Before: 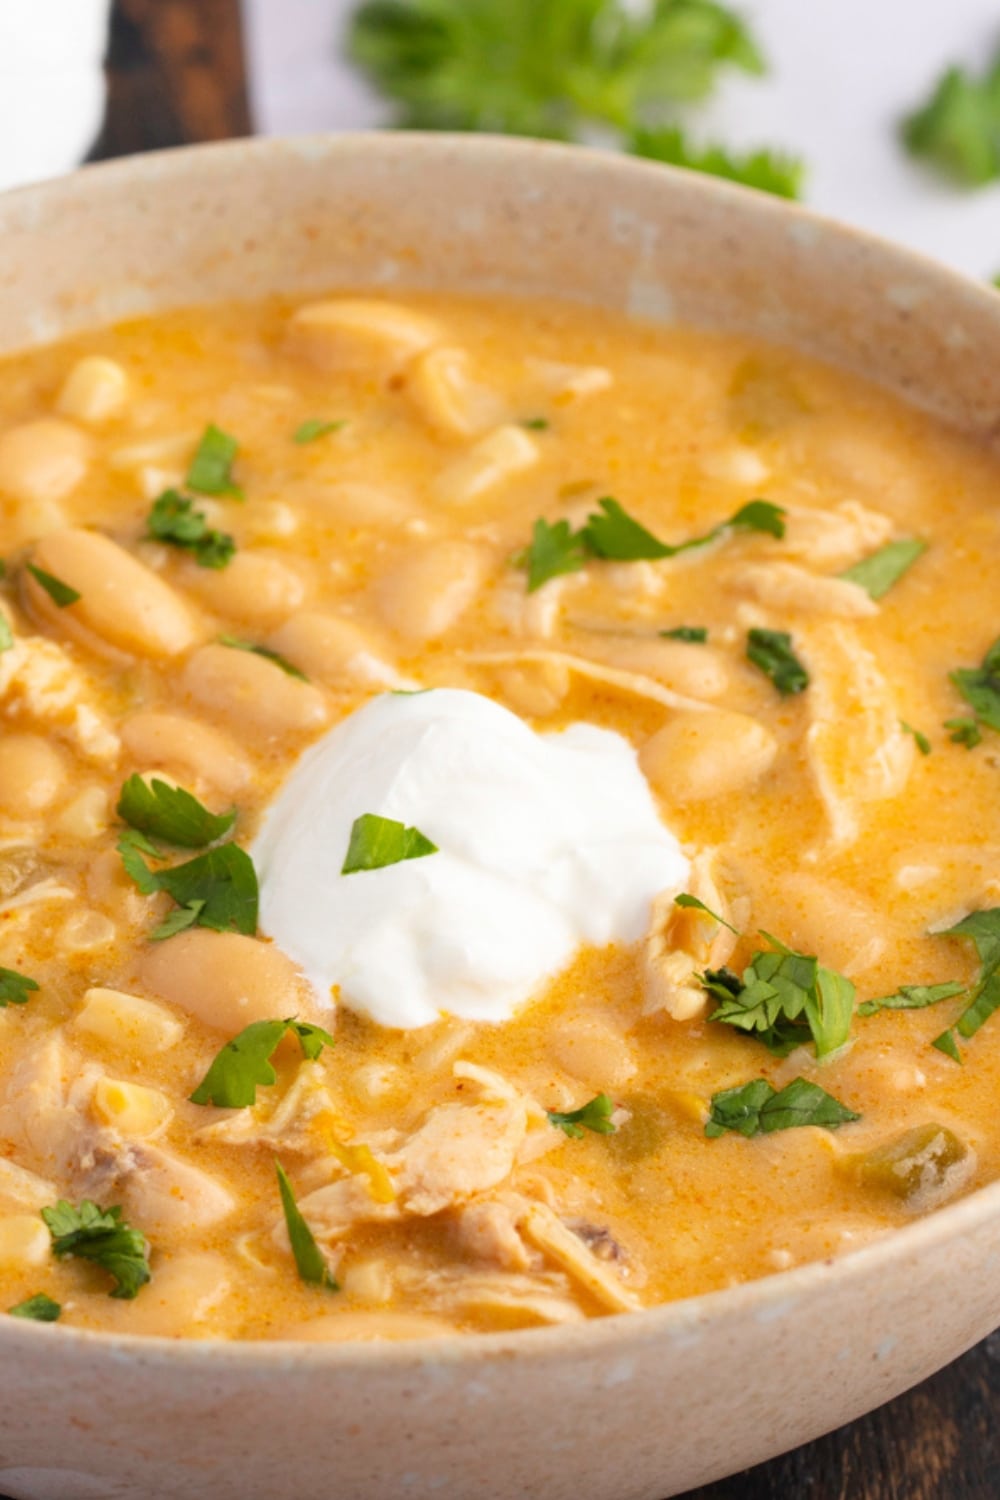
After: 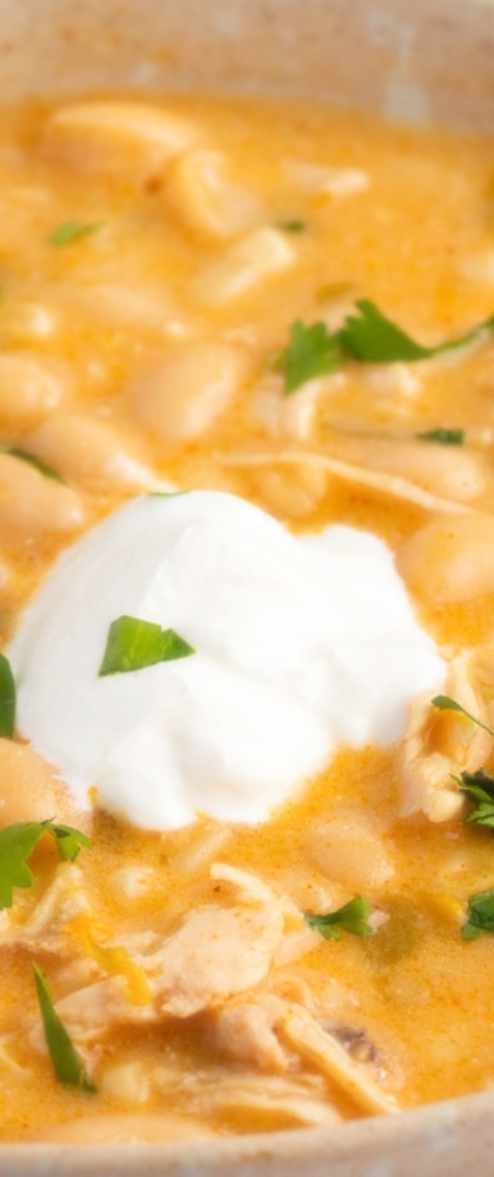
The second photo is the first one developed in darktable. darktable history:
soften: size 19.52%, mix 20.32%
crop and rotate: angle 0.02°, left 24.353%, top 13.219%, right 26.156%, bottom 8.224%
